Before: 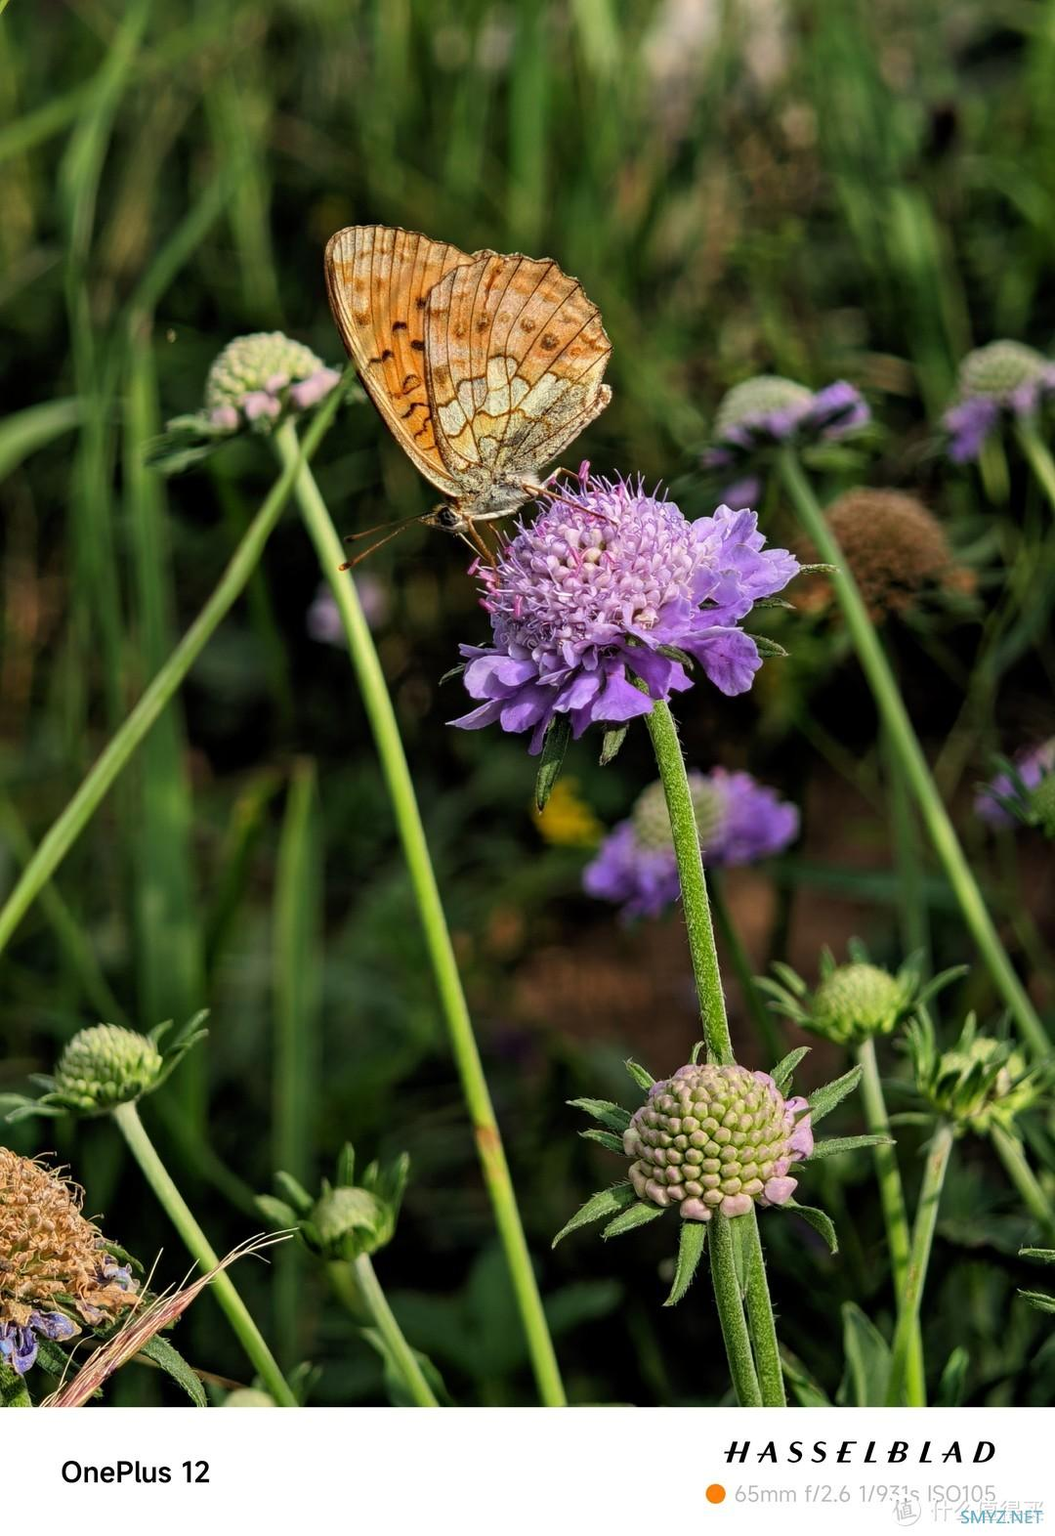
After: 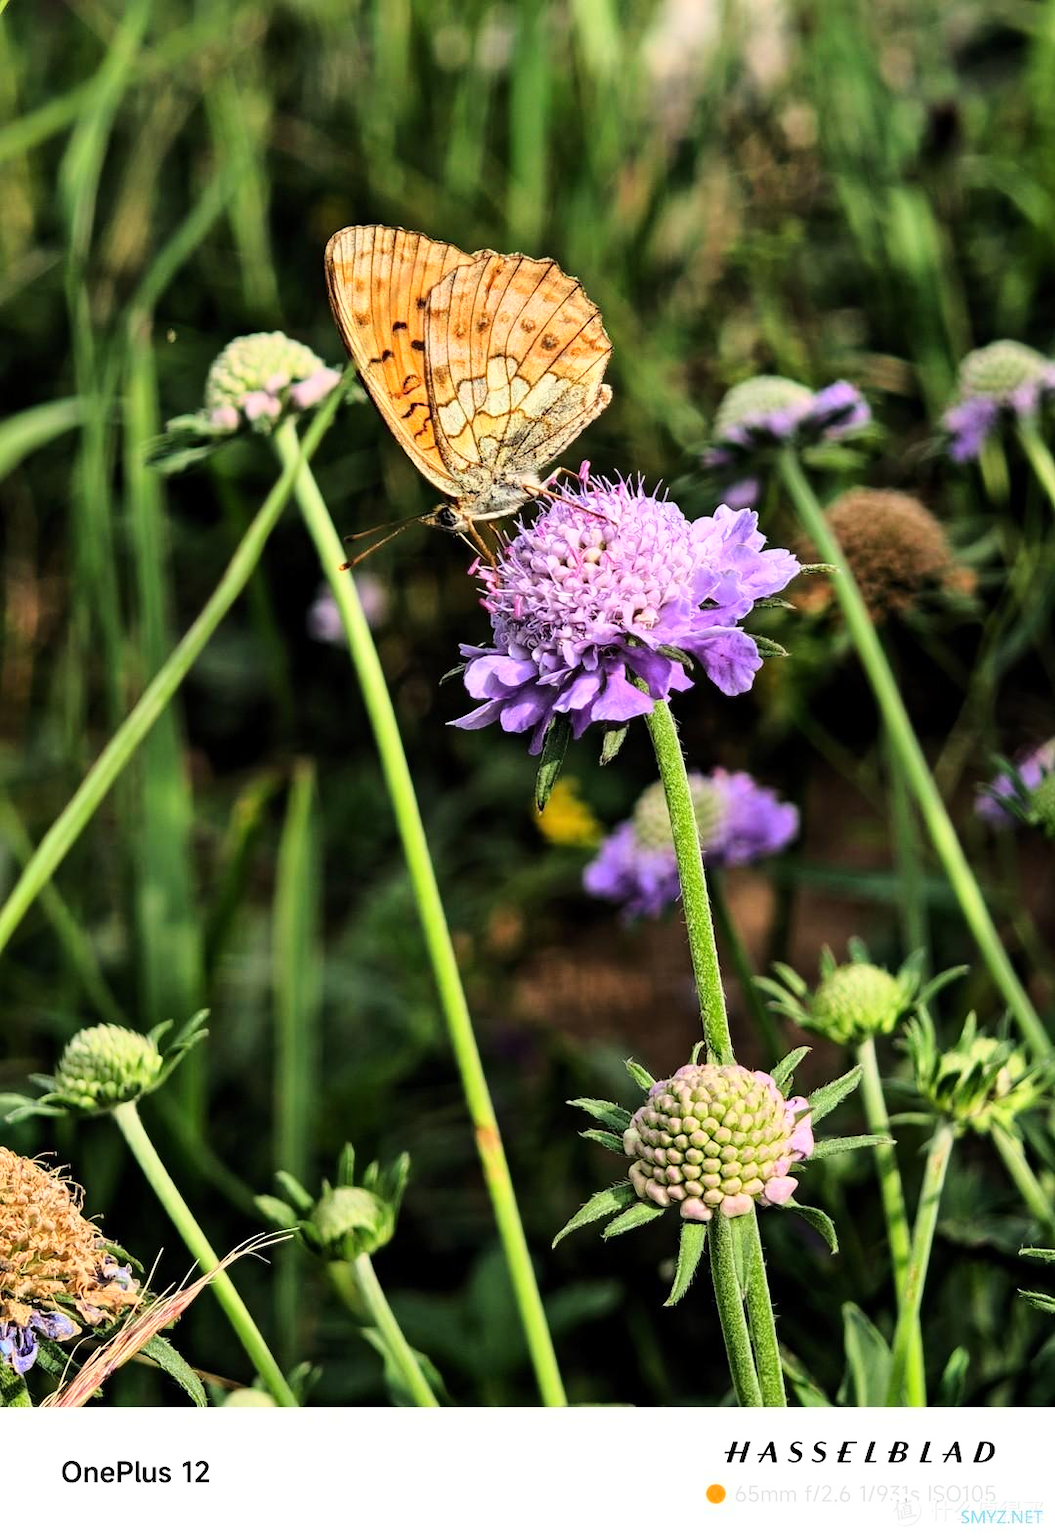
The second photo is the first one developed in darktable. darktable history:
base curve: curves: ch0 [(0, 0) (0.028, 0.03) (0.121, 0.232) (0.46, 0.748) (0.859, 0.968) (1, 1)], exposure shift 0.583
